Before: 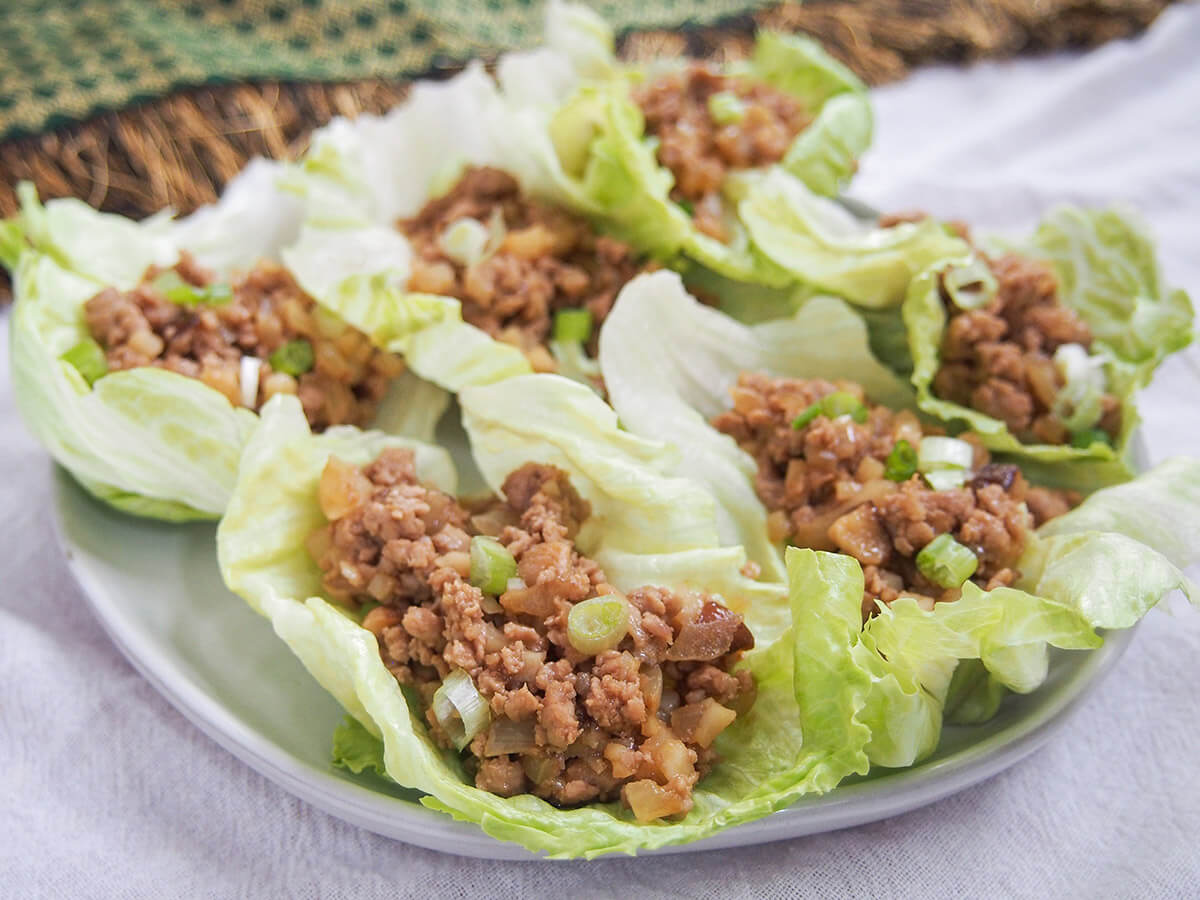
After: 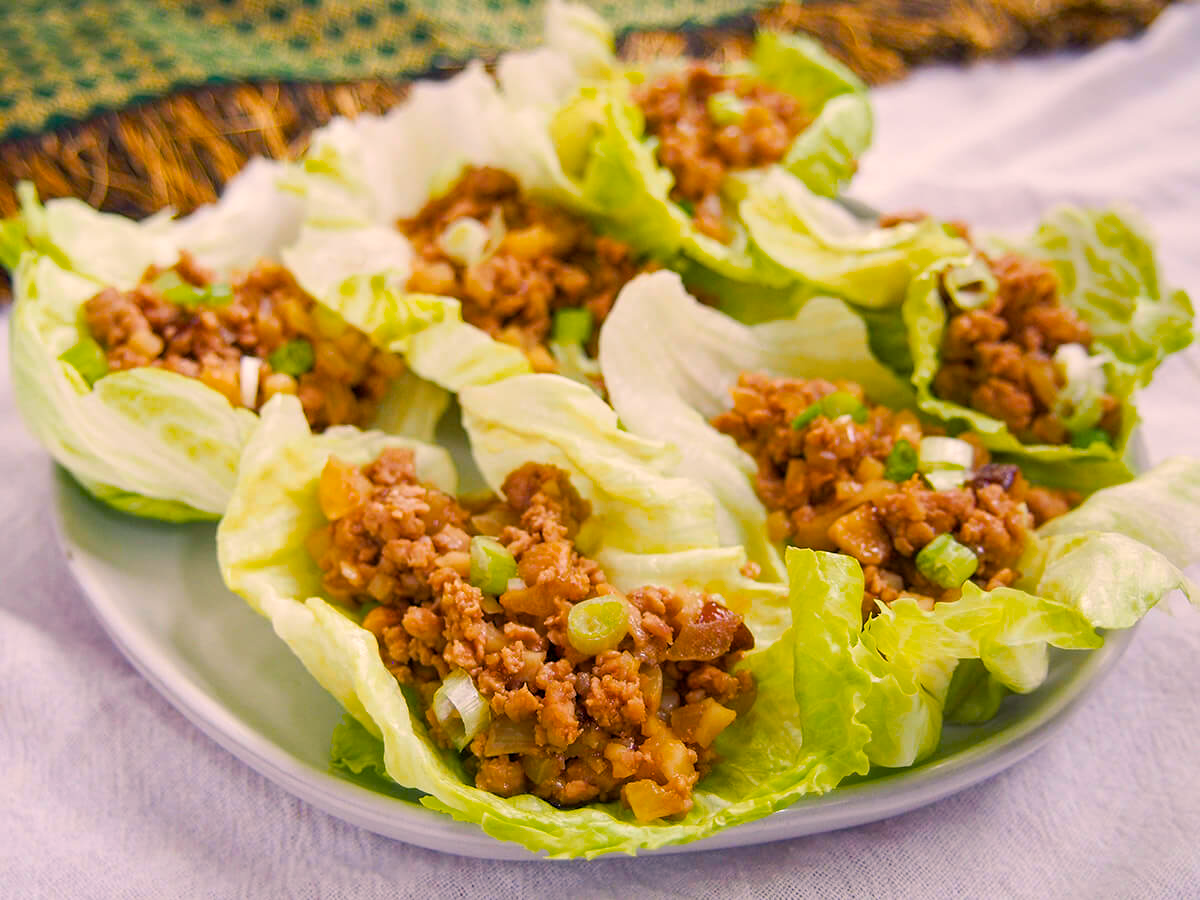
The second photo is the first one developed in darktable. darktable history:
color balance rgb: highlights gain › chroma 3.764%, highlights gain › hue 57.97°, global offset › luminance -0.411%, linear chroma grading › global chroma 8.767%, perceptual saturation grading › global saturation 36.532%, perceptual saturation grading › shadows 35.067%
